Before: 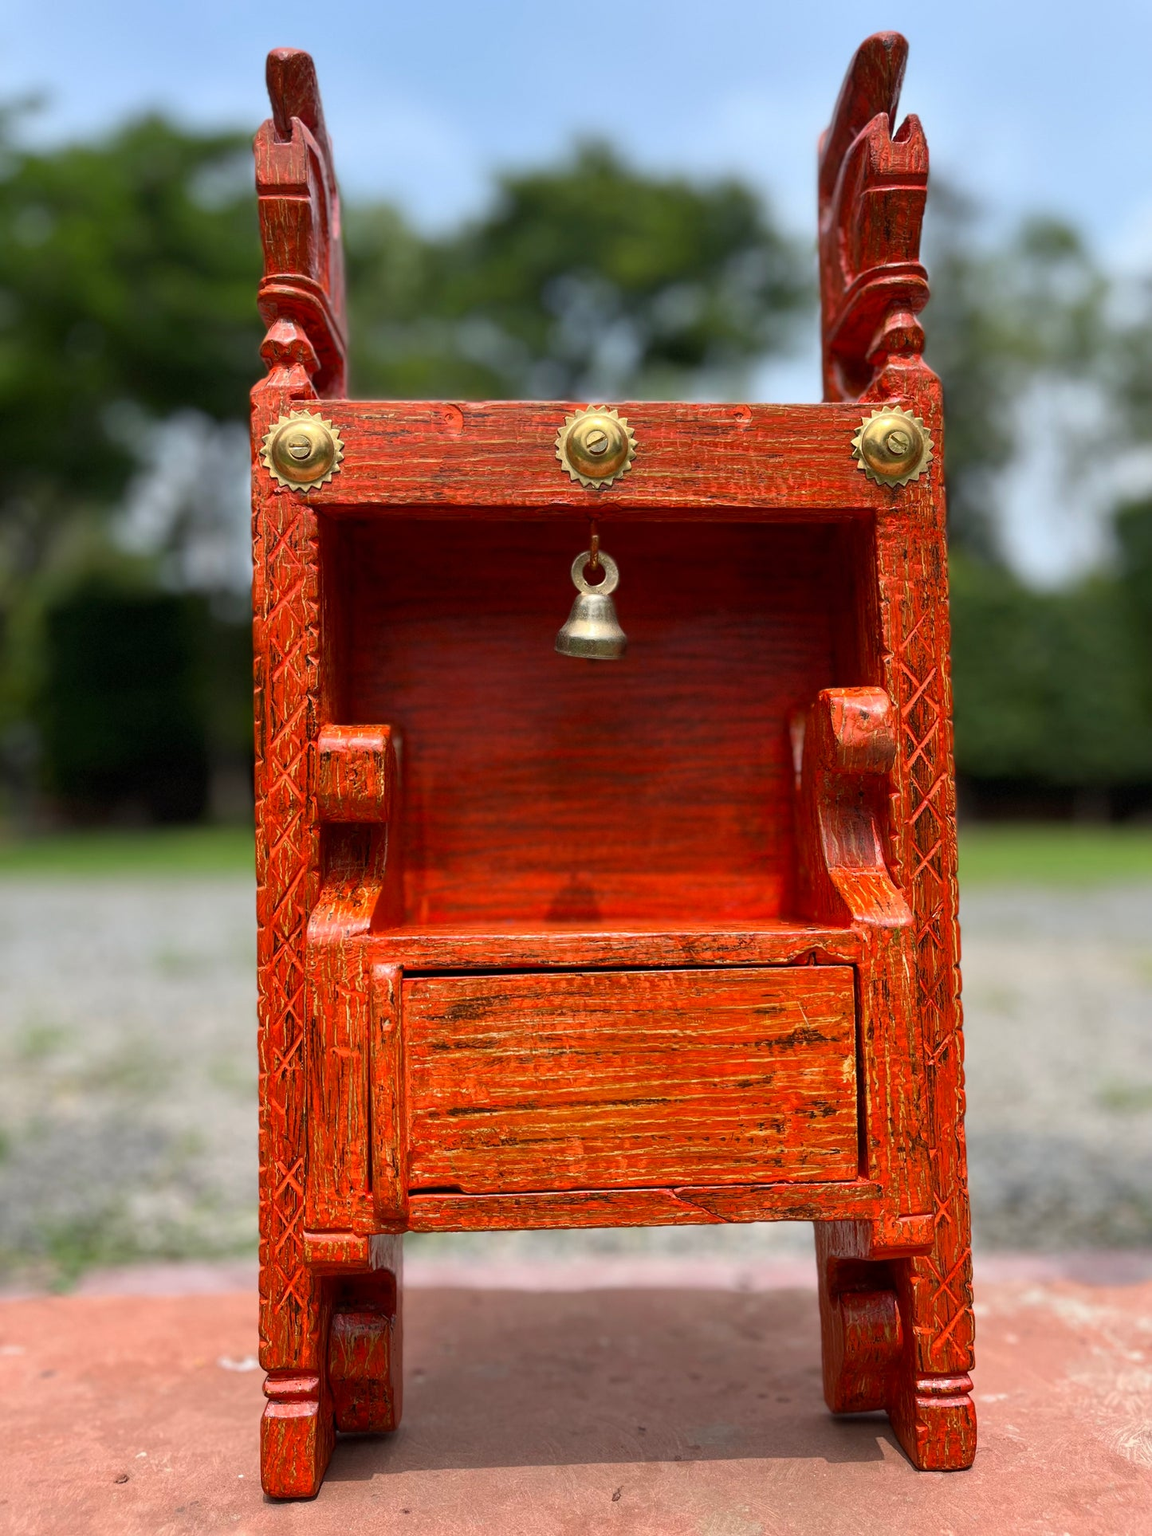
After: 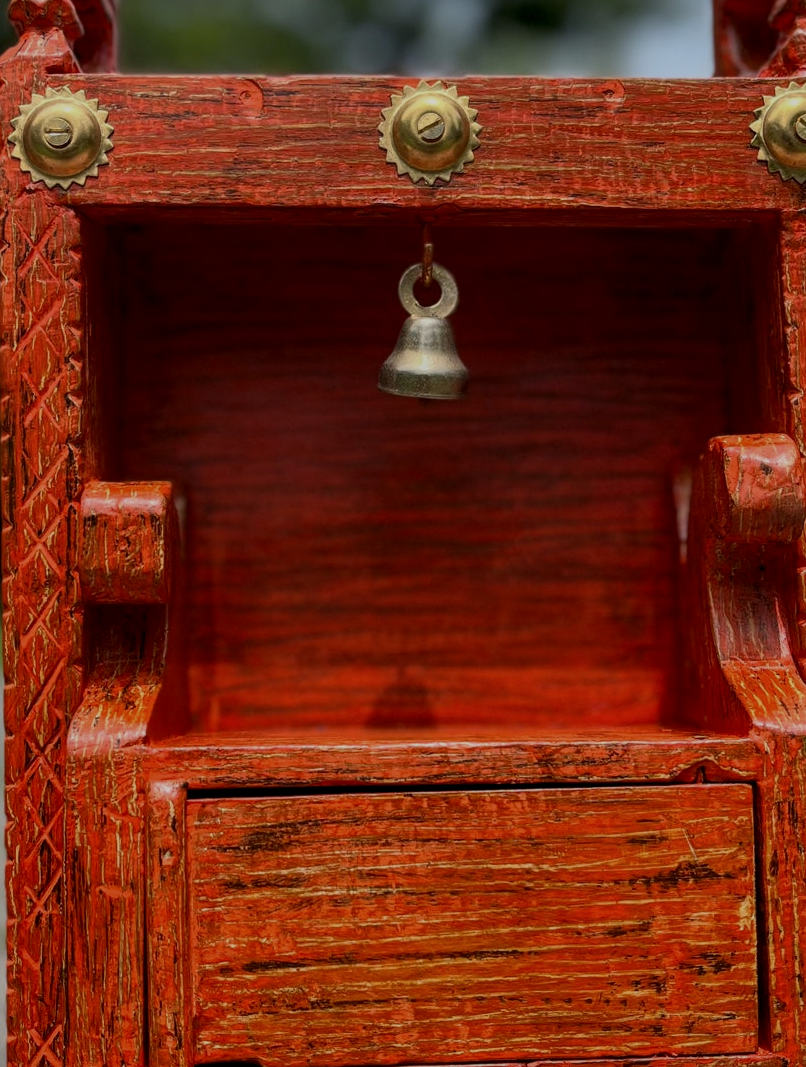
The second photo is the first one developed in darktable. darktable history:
crop and rotate: left 22.036%, top 22.233%, right 22.128%, bottom 22.344%
exposure: exposure -0.938 EV, compensate highlight preservation false
local contrast: on, module defaults
